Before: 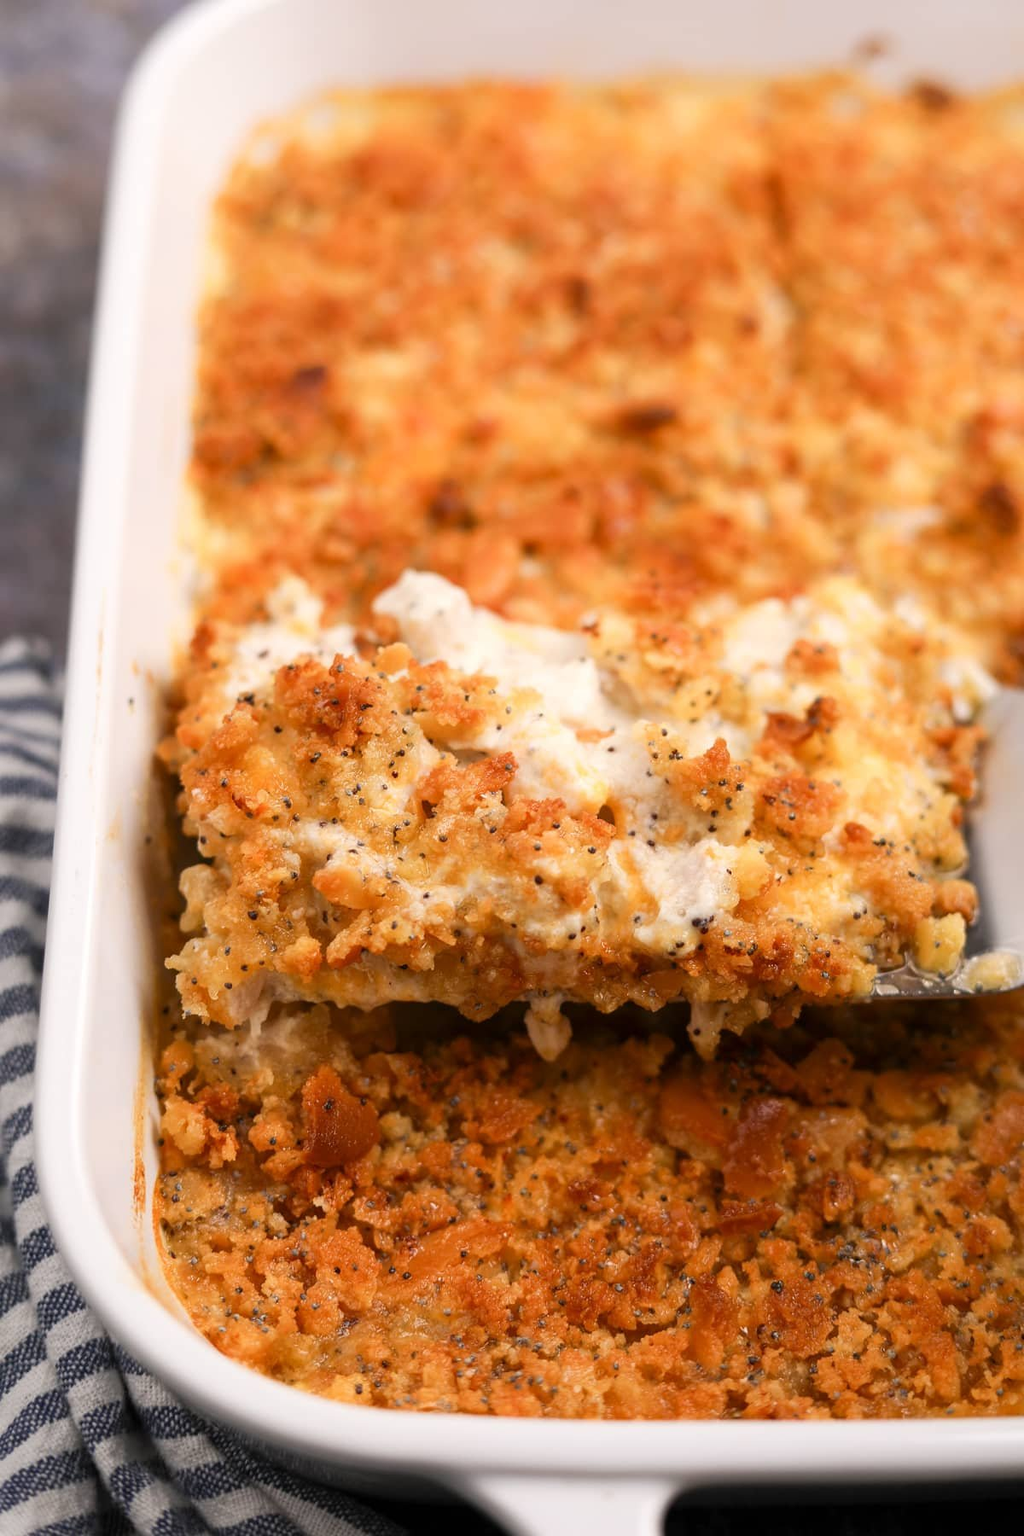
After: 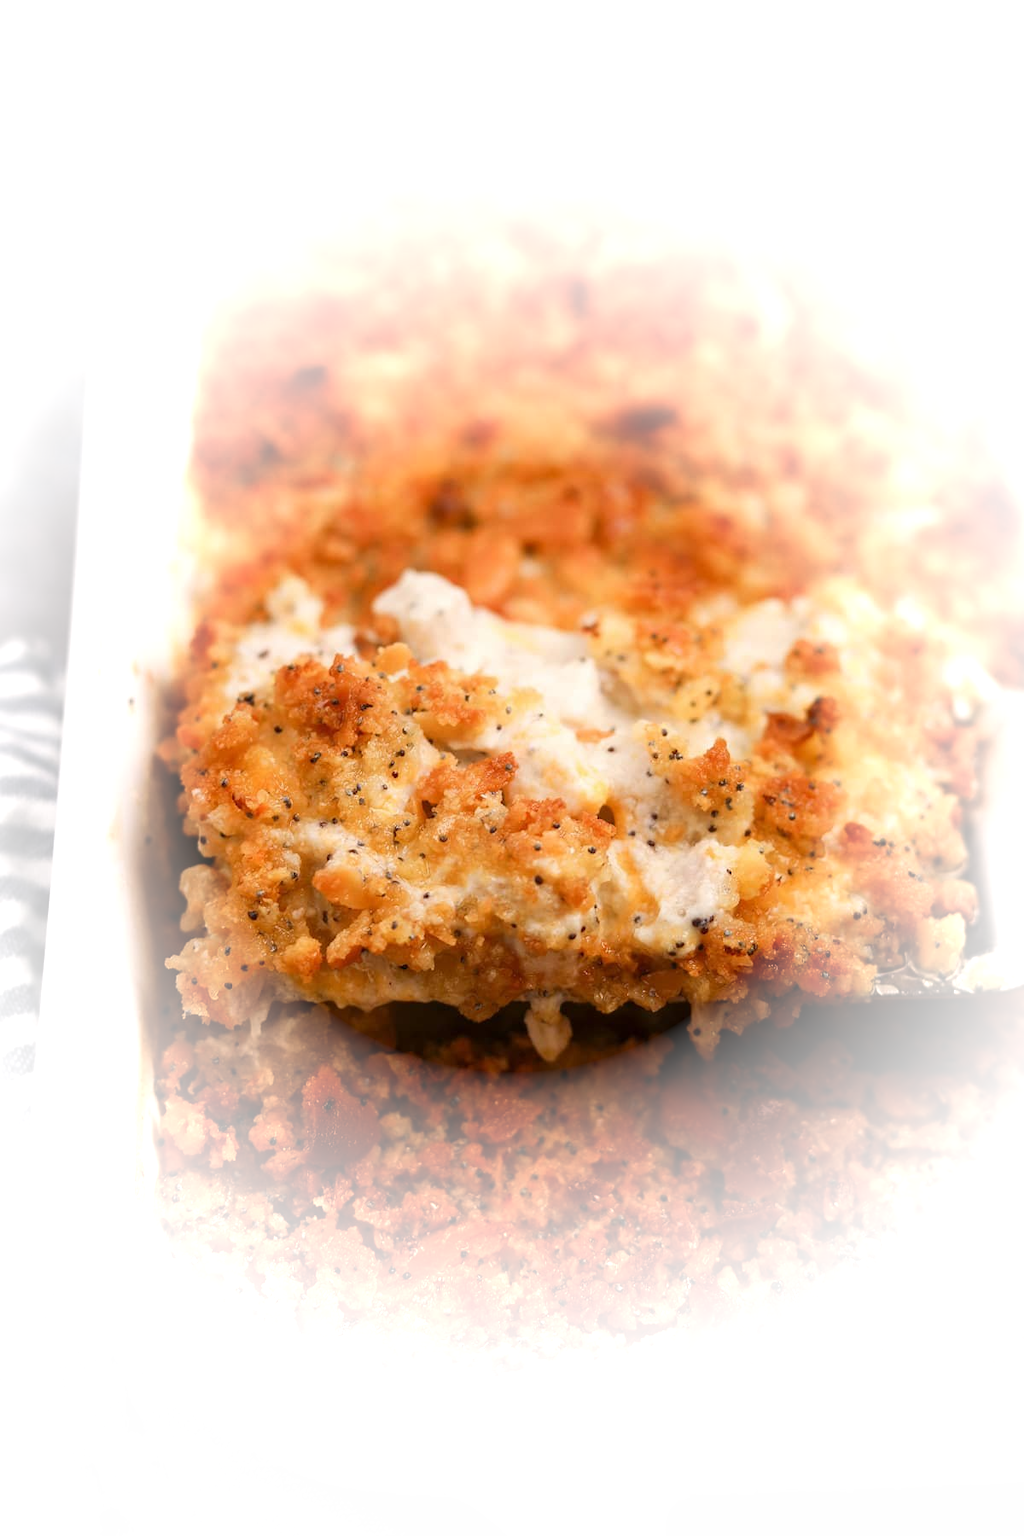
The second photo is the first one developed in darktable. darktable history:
vignetting: fall-off start 39.48%, fall-off radius 41.15%, brightness 0.989, saturation -0.49
